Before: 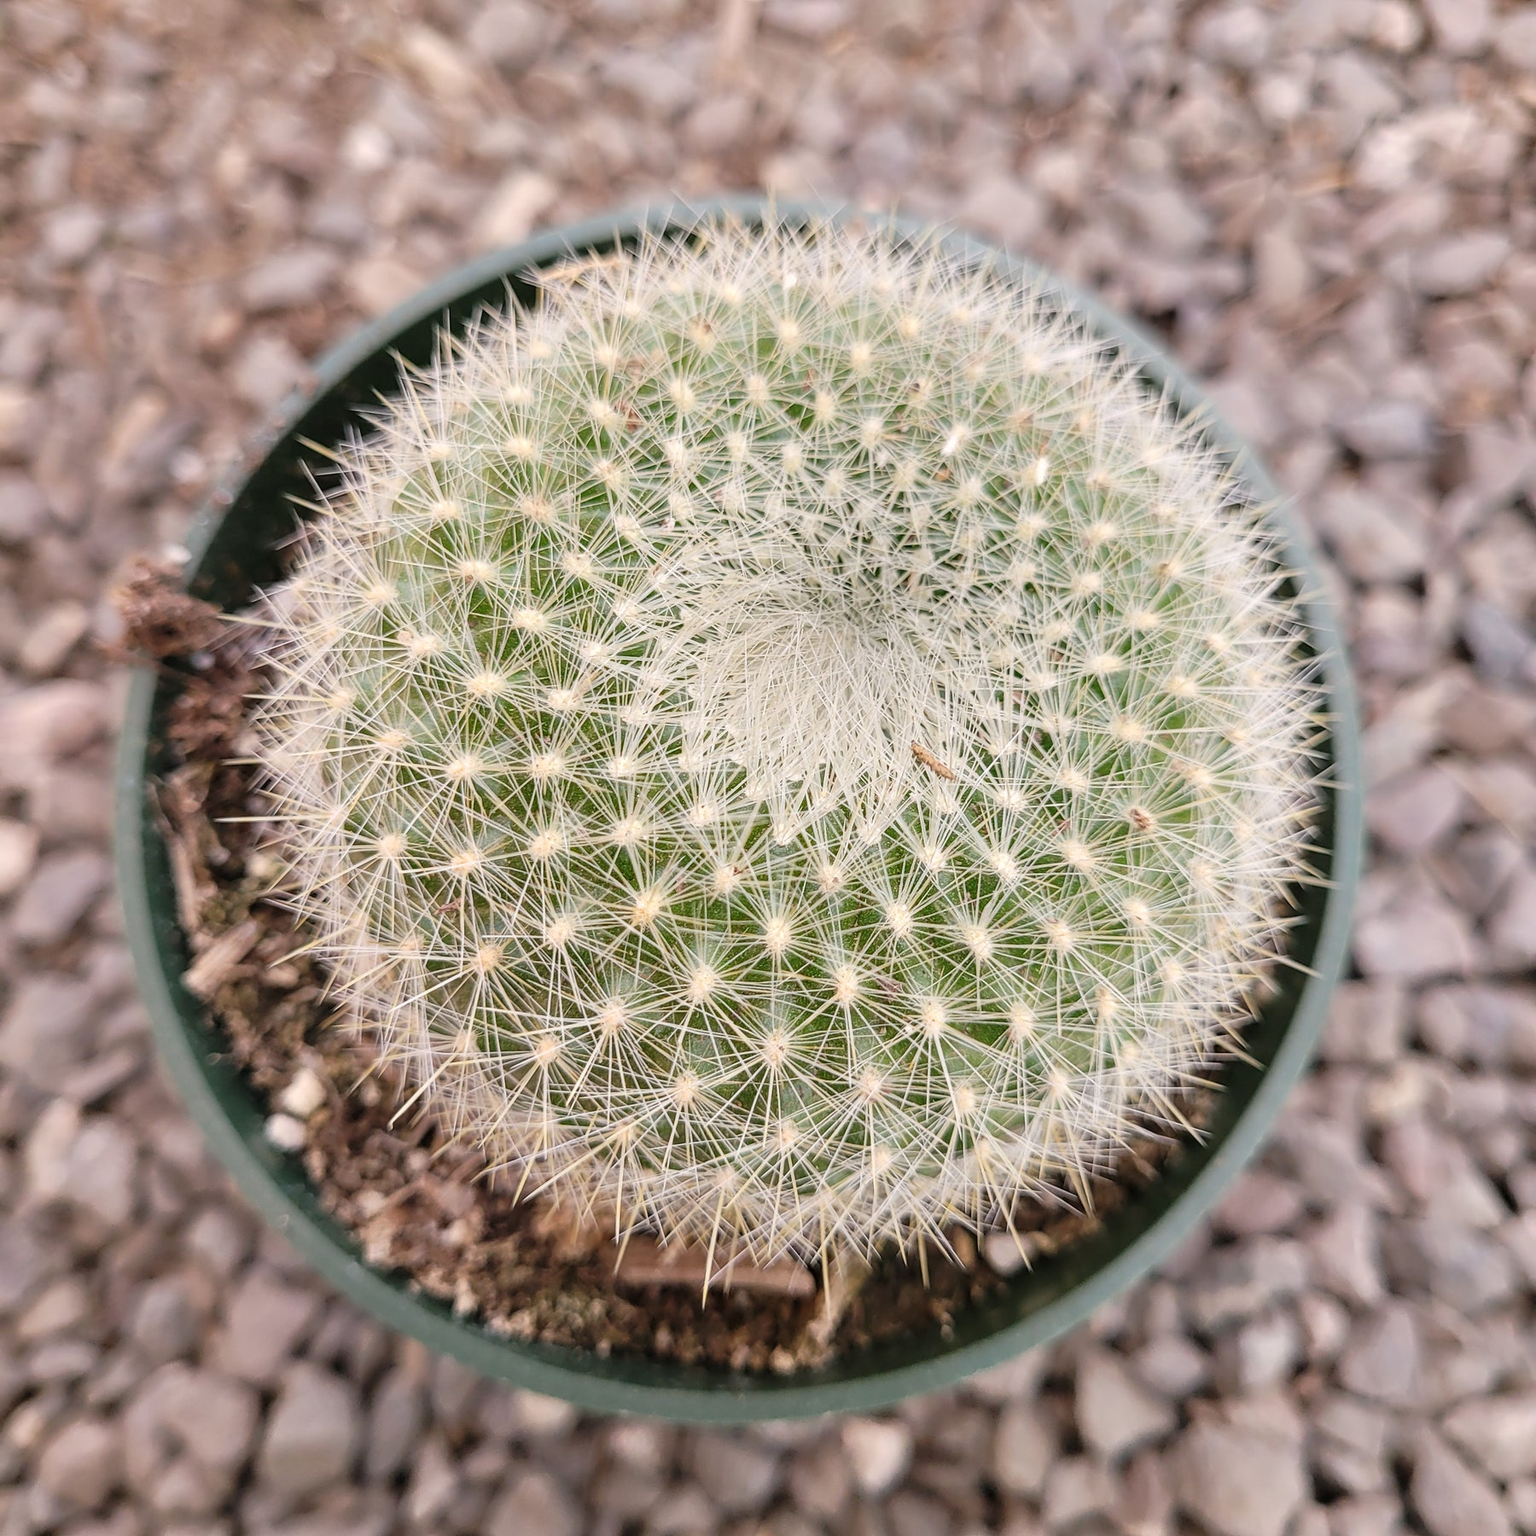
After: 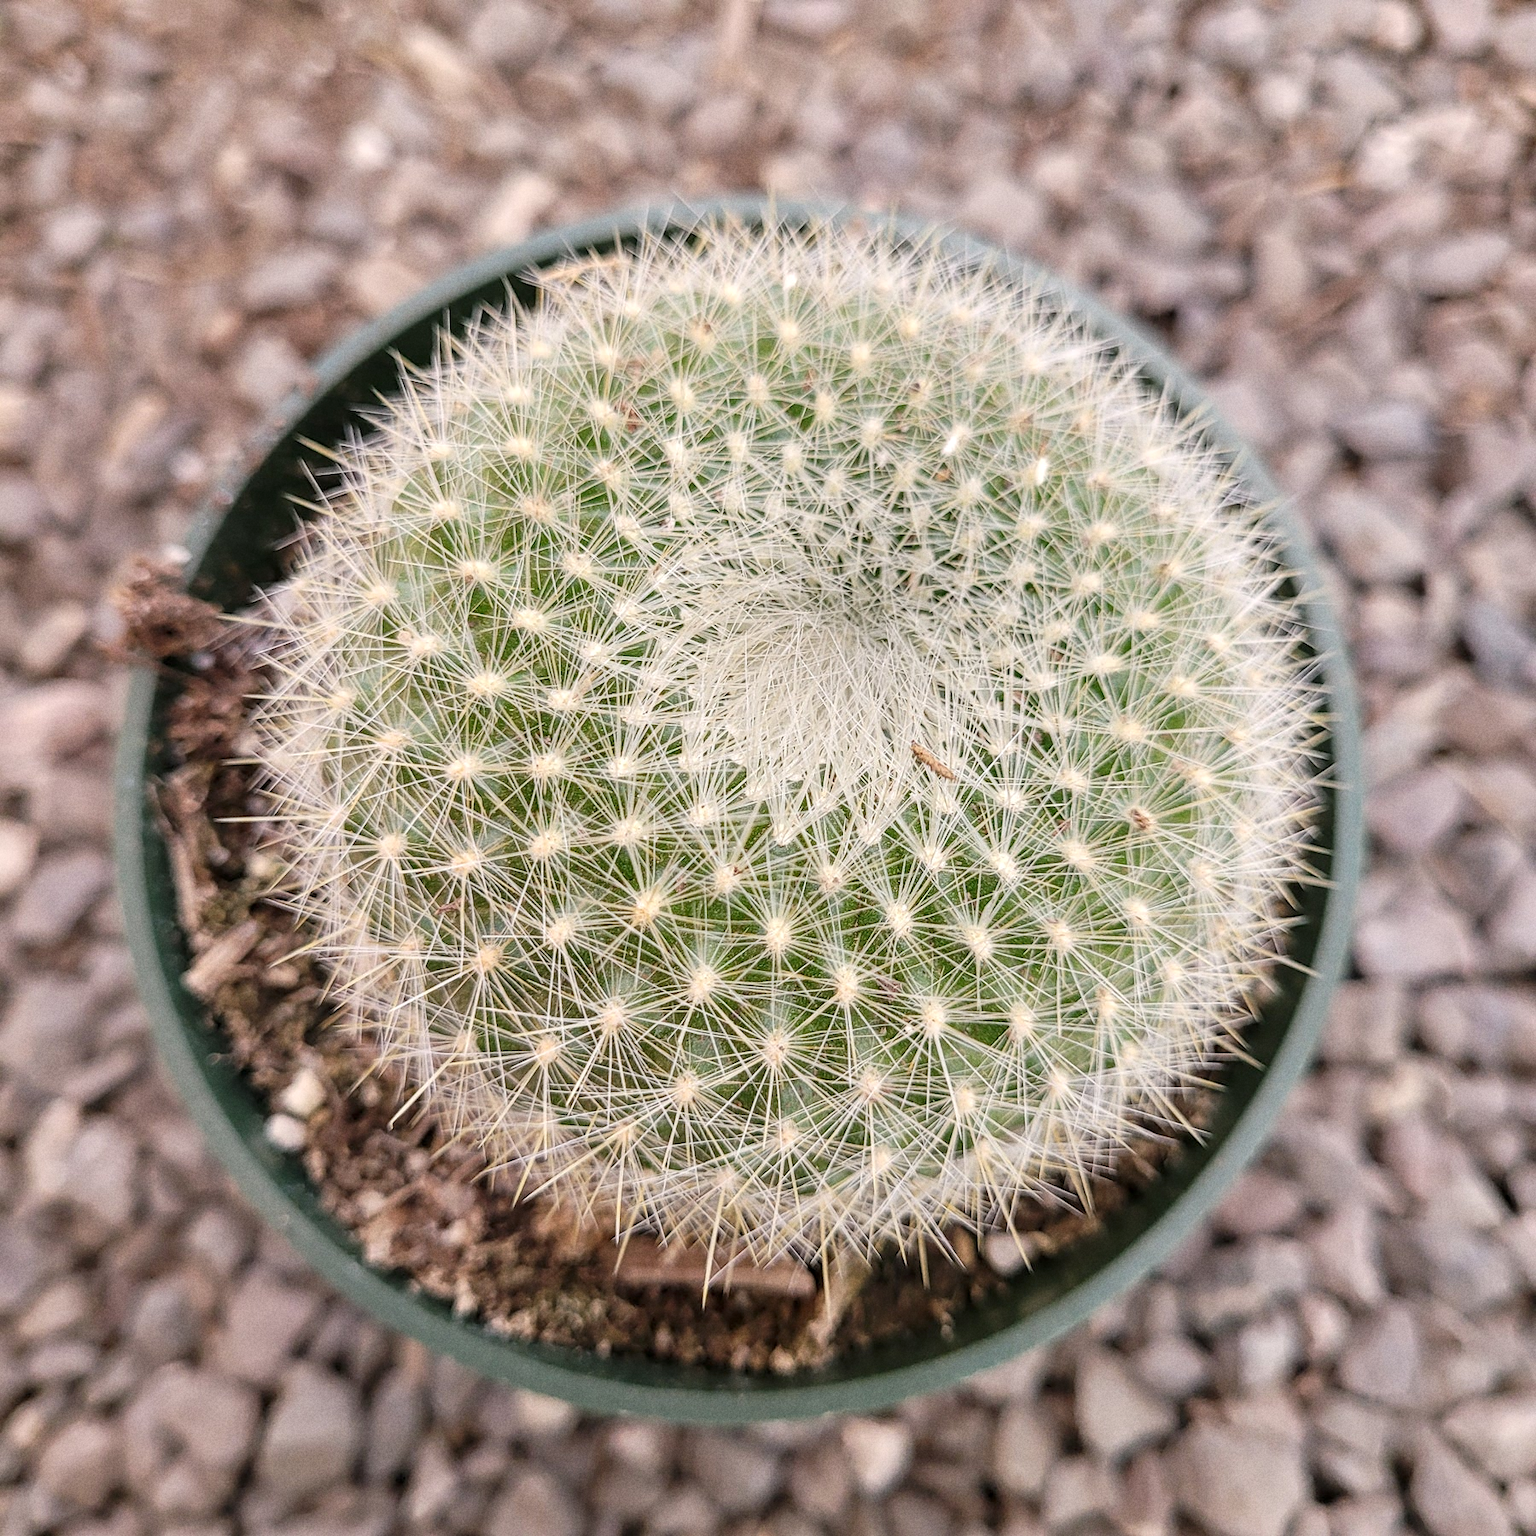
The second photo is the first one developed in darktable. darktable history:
local contrast: highlights 100%, shadows 100%, detail 120%, midtone range 0.2
grain: coarseness 7.08 ISO, strength 21.67%, mid-tones bias 59.58%
